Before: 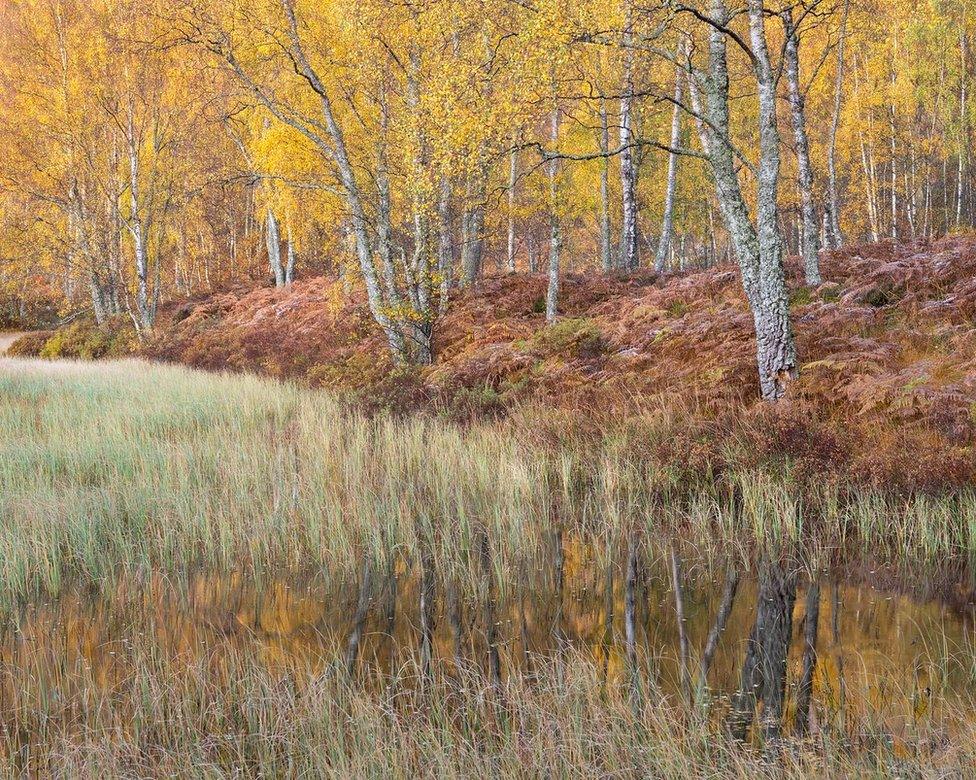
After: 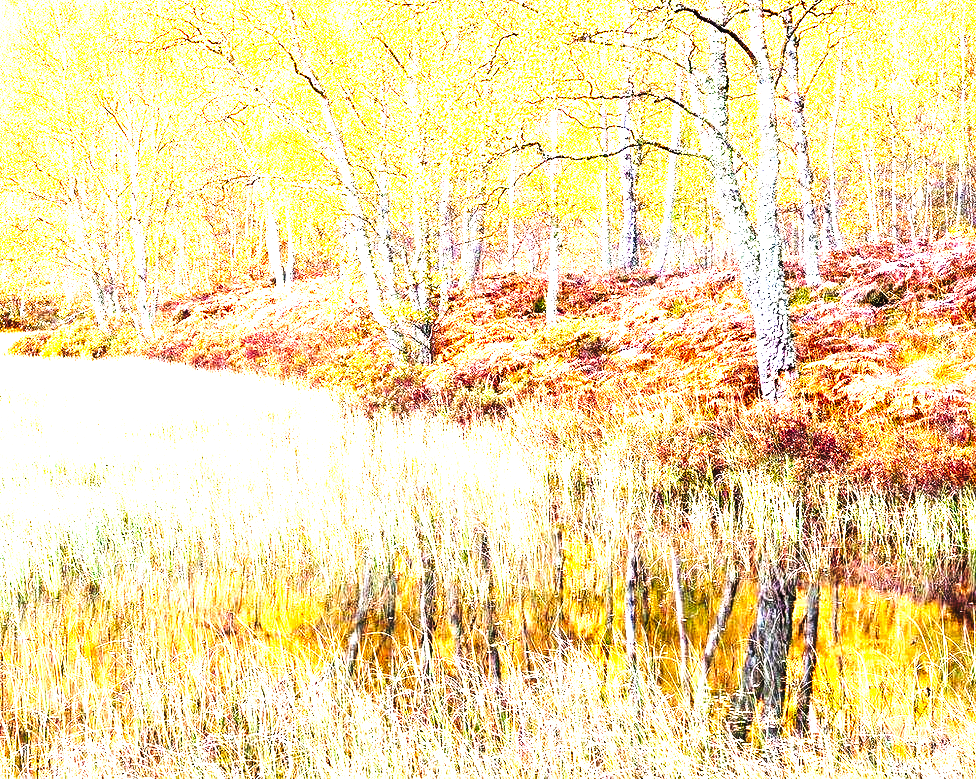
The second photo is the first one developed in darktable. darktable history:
tone equalizer: on, module defaults
crop: bottom 0.071%
exposure: black level correction 0, exposure 1.1 EV, compensate highlight preservation false
levels: levels [0, 0.43, 0.859]
tone curve: curves: ch0 [(0, 0) (0.003, 0.004) (0.011, 0.006) (0.025, 0.008) (0.044, 0.012) (0.069, 0.017) (0.1, 0.021) (0.136, 0.029) (0.177, 0.043) (0.224, 0.062) (0.277, 0.108) (0.335, 0.166) (0.399, 0.301) (0.468, 0.467) (0.543, 0.64) (0.623, 0.803) (0.709, 0.908) (0.801, 0.969) (0.898, 0.988) (1, 1)], preserve colors none
white balance: red 1.004, blue 1.024
